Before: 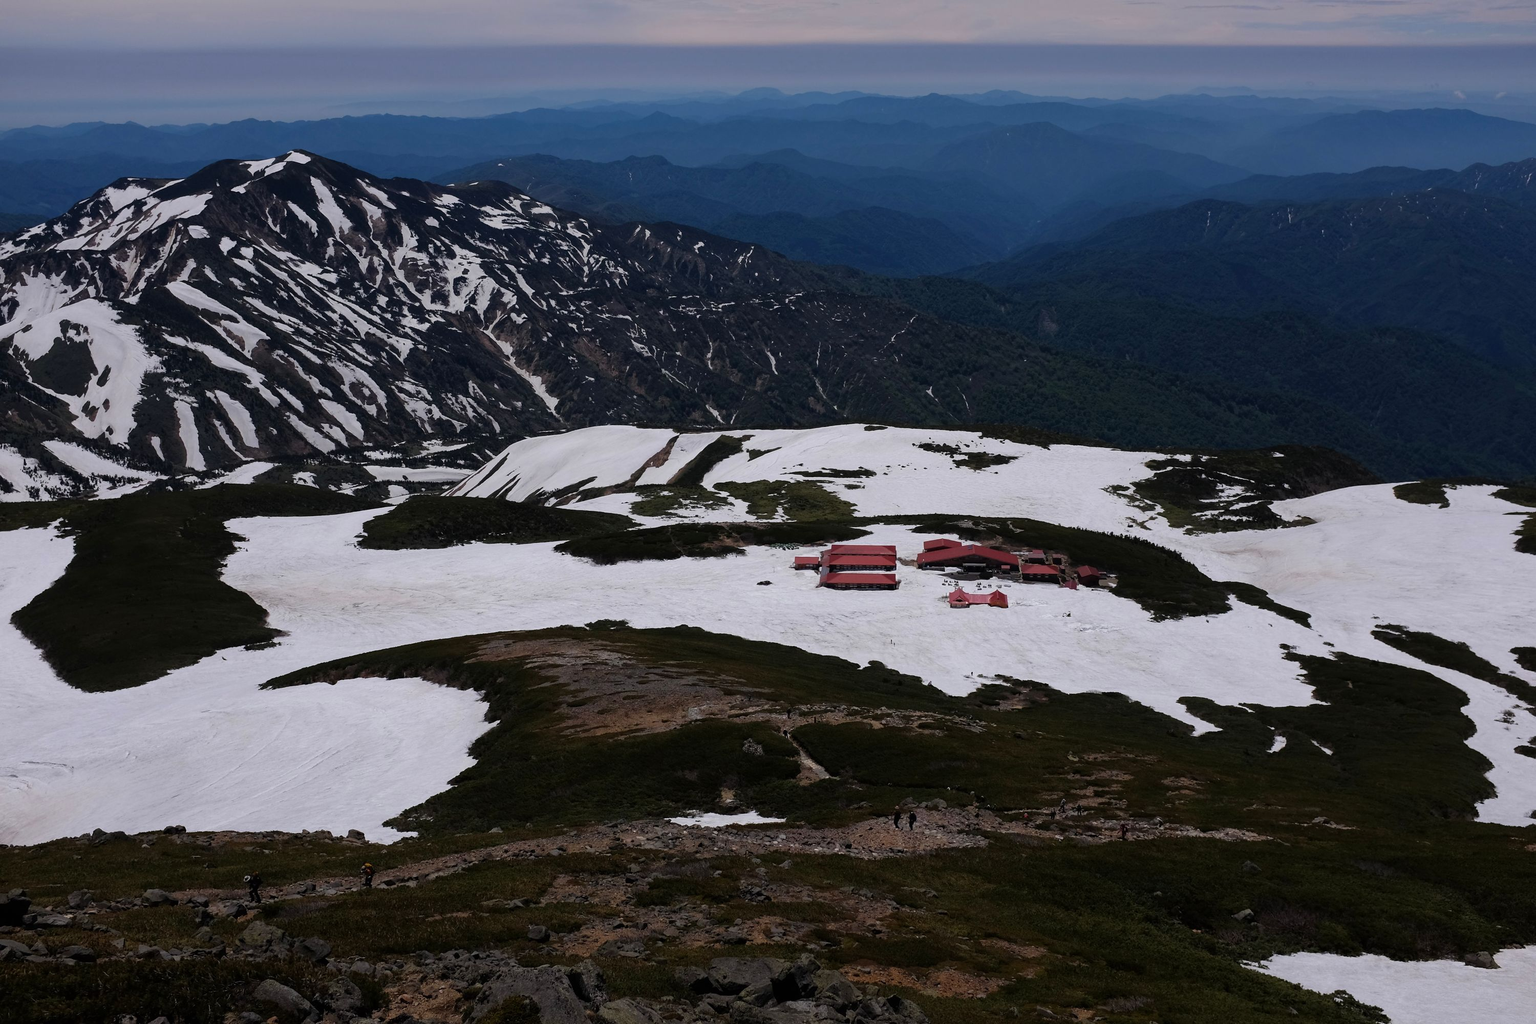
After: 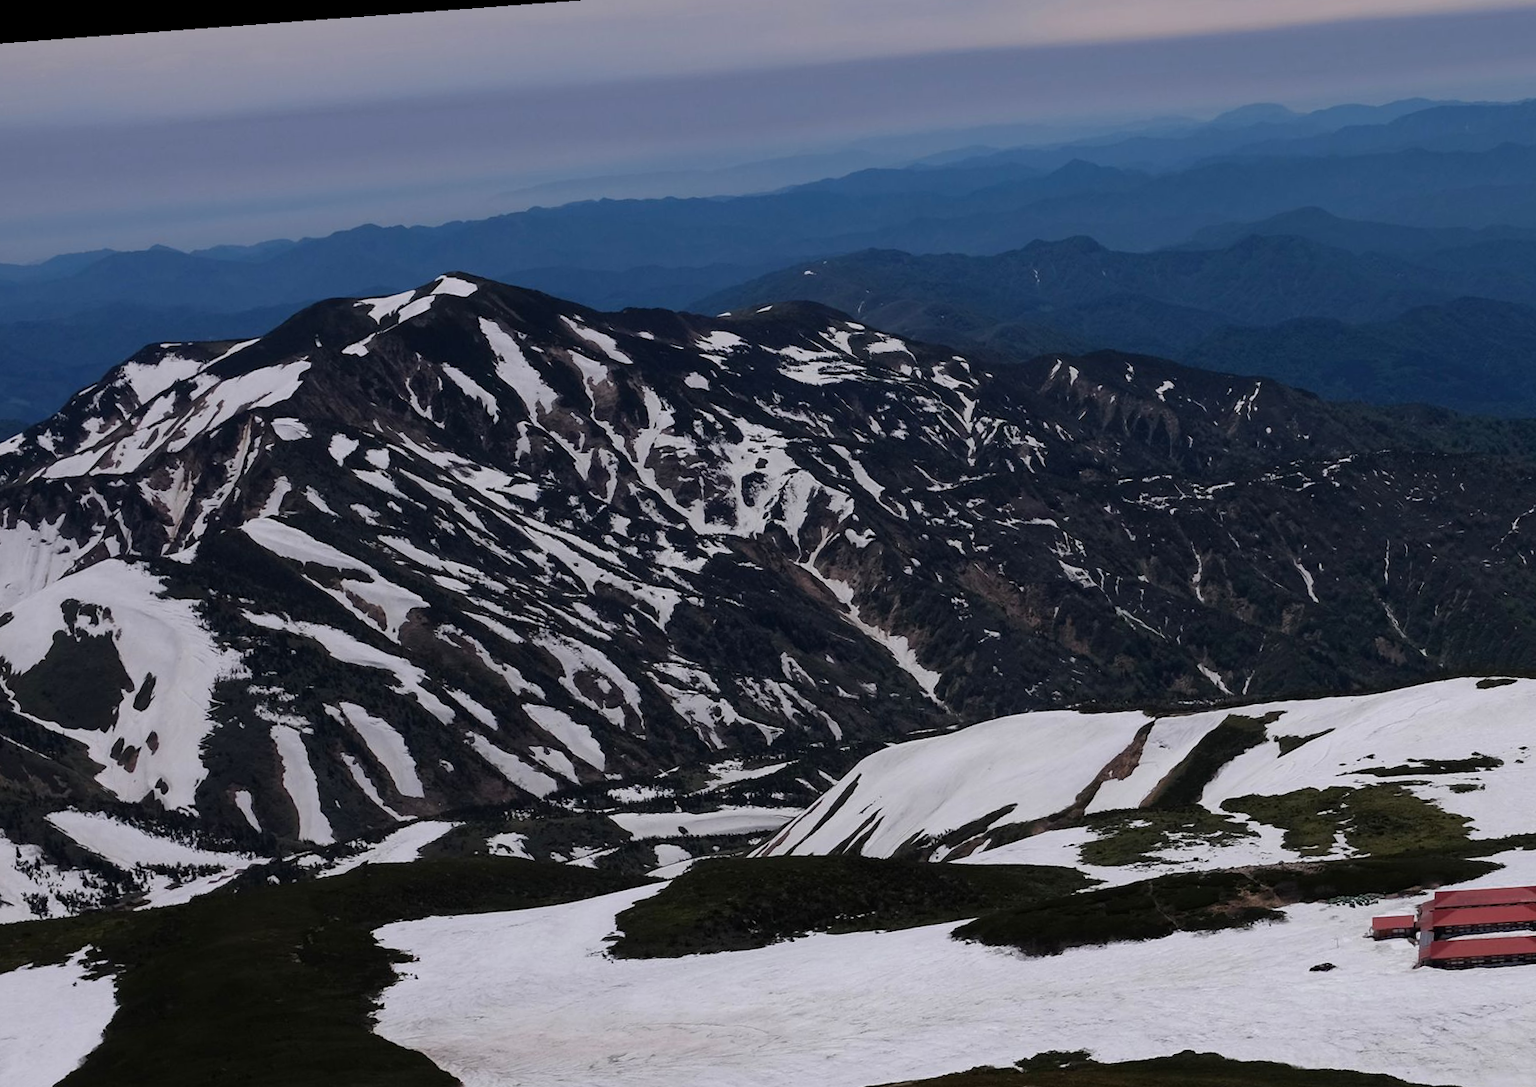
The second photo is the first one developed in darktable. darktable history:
crop and rotate: left 3.047%, top 7.509%, right 42.236%, bottom 37.598%
rotate and perspective: rotation -4.25°, automatic cropping off
